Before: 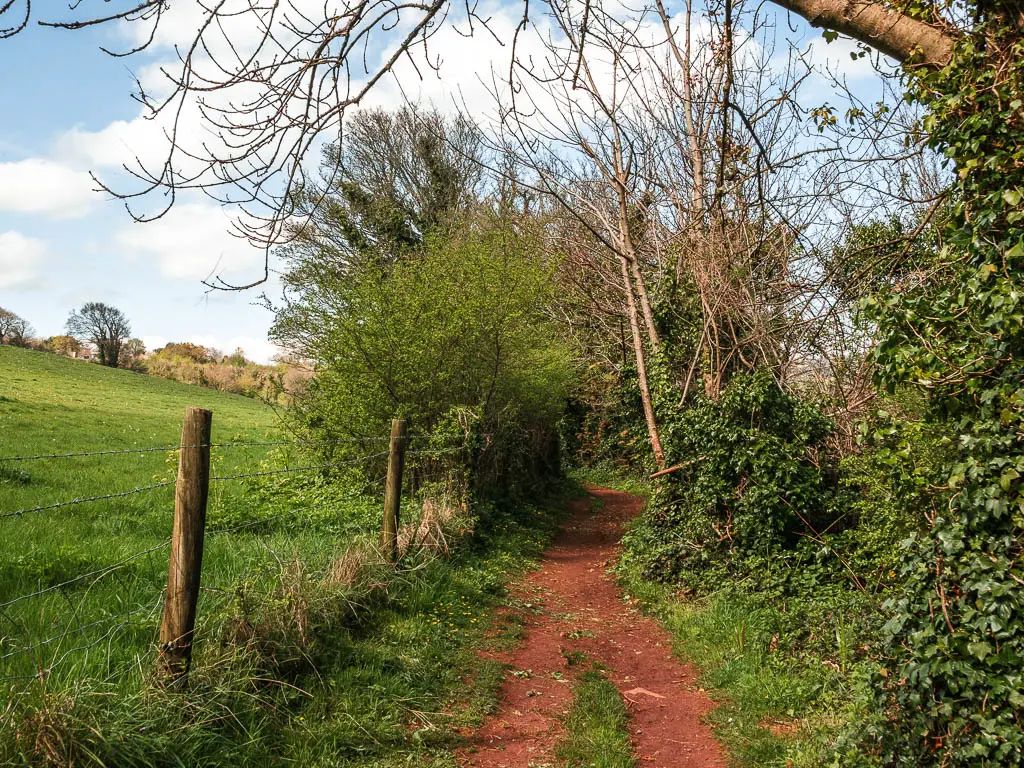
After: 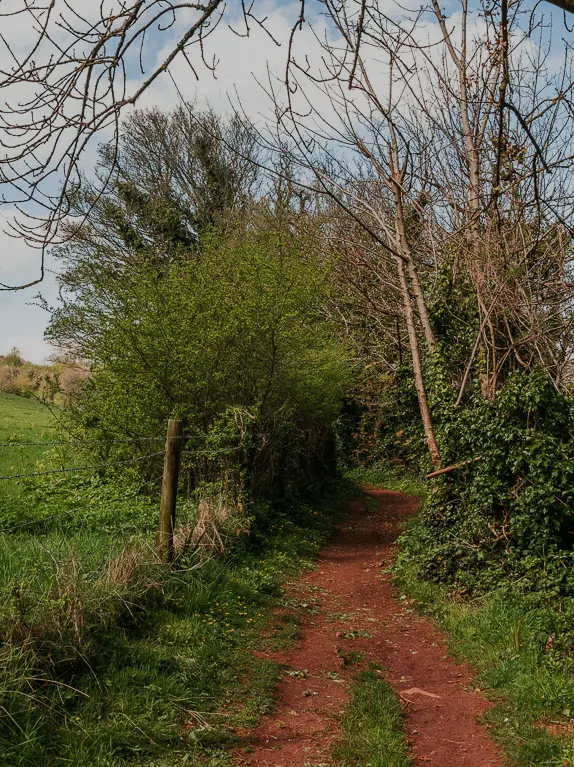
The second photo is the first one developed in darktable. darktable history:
exposure: black level correction 0, exposure -0.821 EV, compensate highlight preservation false
crop: left 21.941%, right 21.991%, bottom 0.012%
